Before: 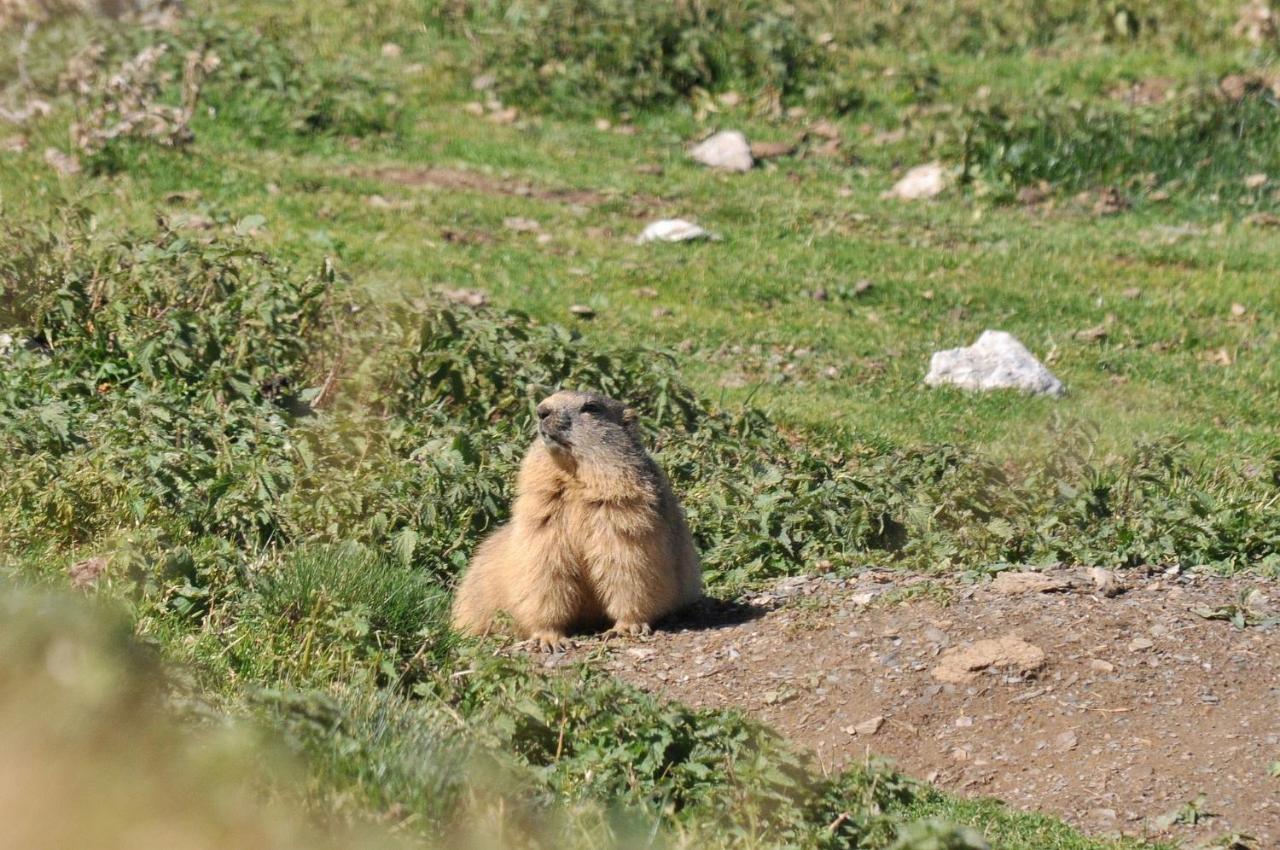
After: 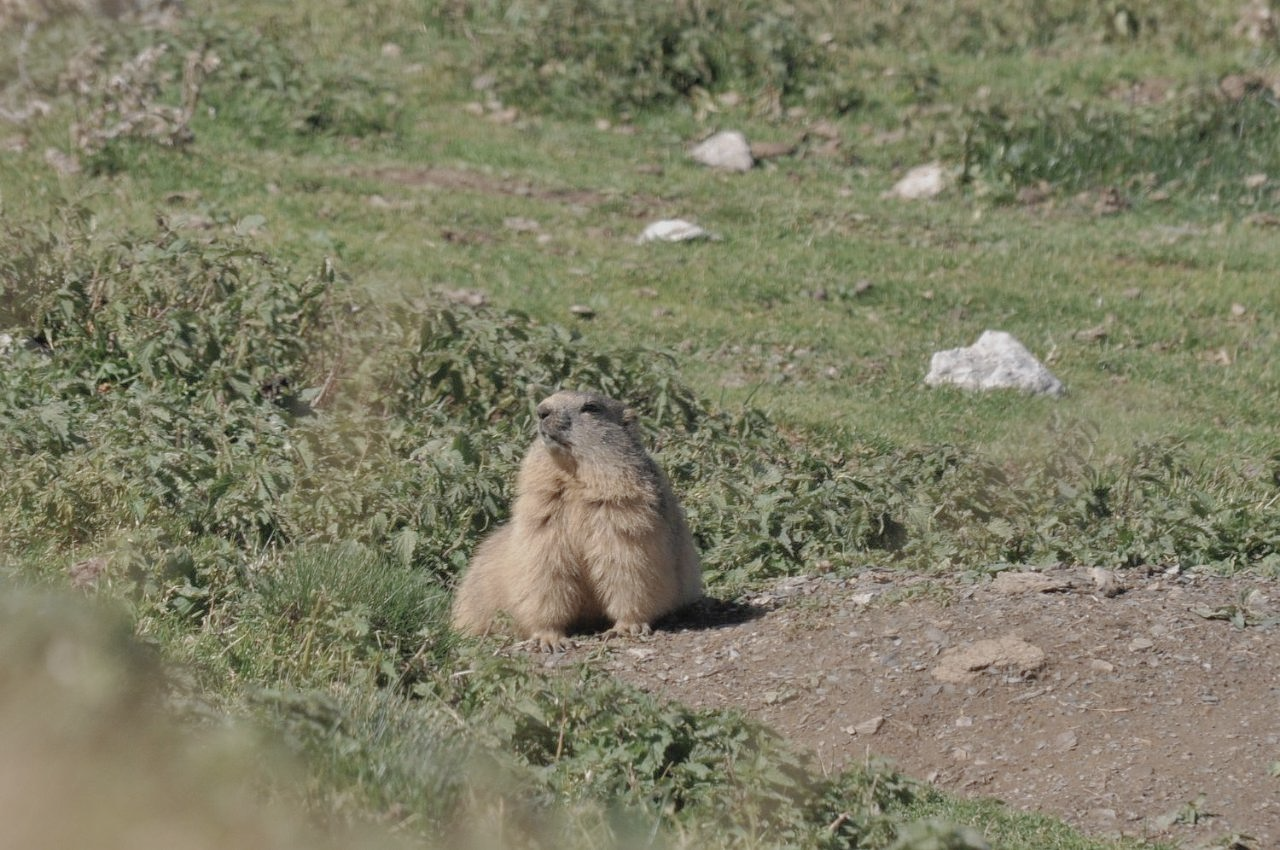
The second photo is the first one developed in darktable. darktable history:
tone equalizer: -8 EV 0.25 EV, -7 EV 0.382 EV, -6 EV 0.451 EV, -5 EV 0.268 EV, -3 EV -0.255 EV, -2 EV -0.426 EV, -1 EV -0.391 EV, +0 EV -0.268 EV, edges refinement/feathering 500, mask exposure compensation -1.57 EV, preserve details no
contrast brightness saturation: contrast -0.04, saturation -0.414
